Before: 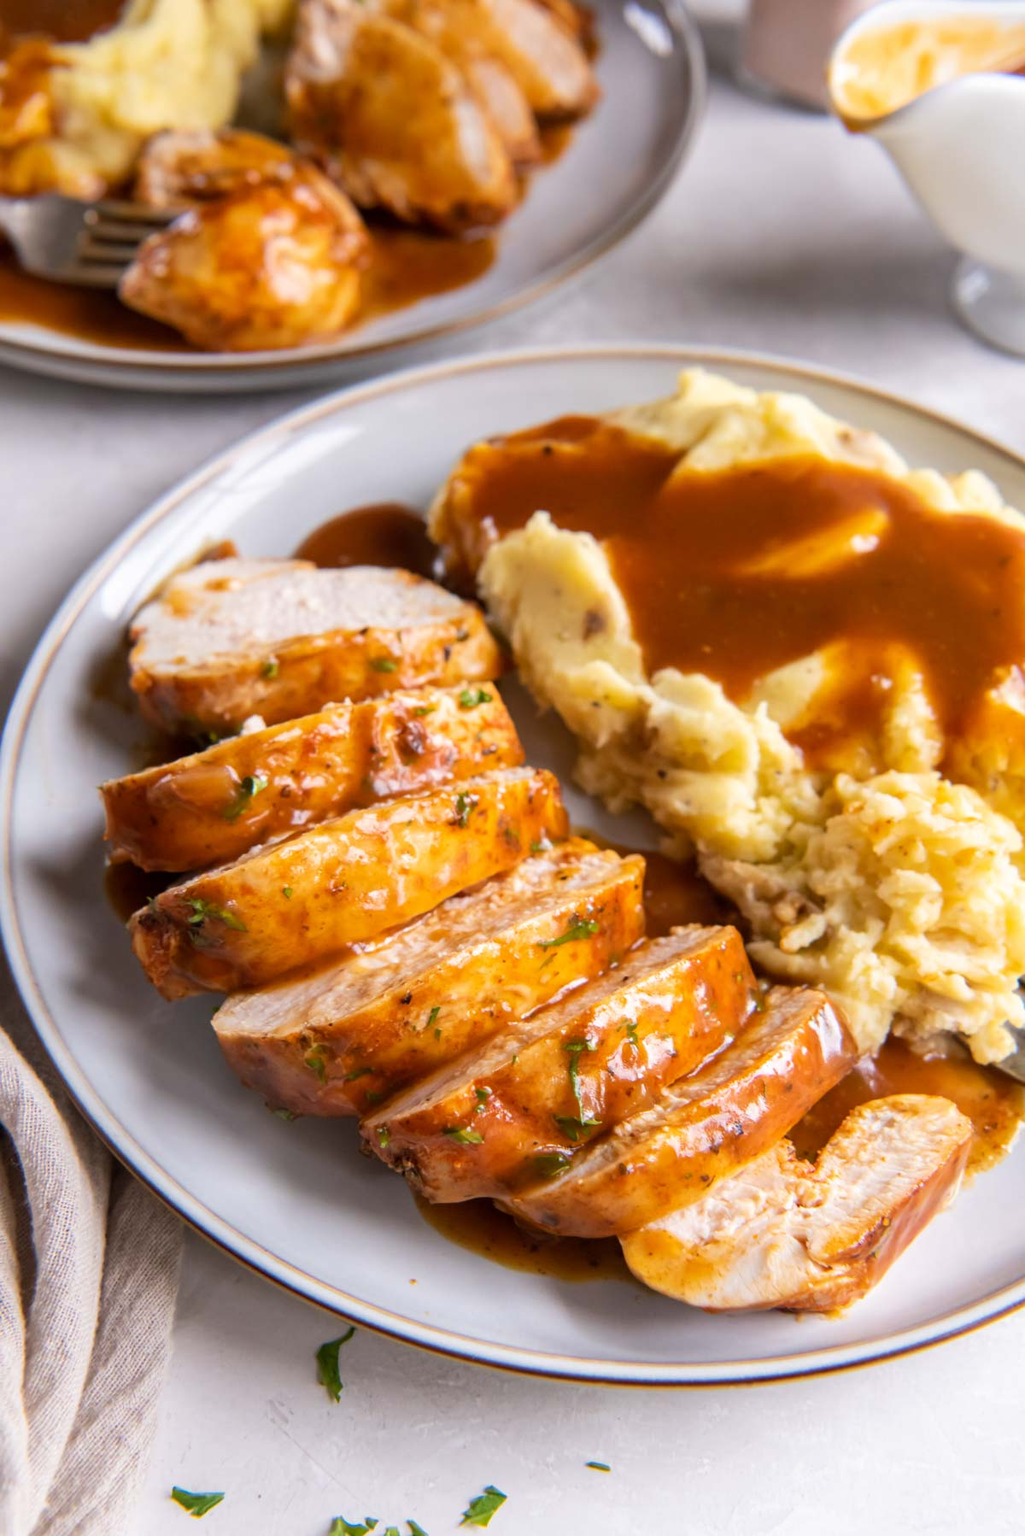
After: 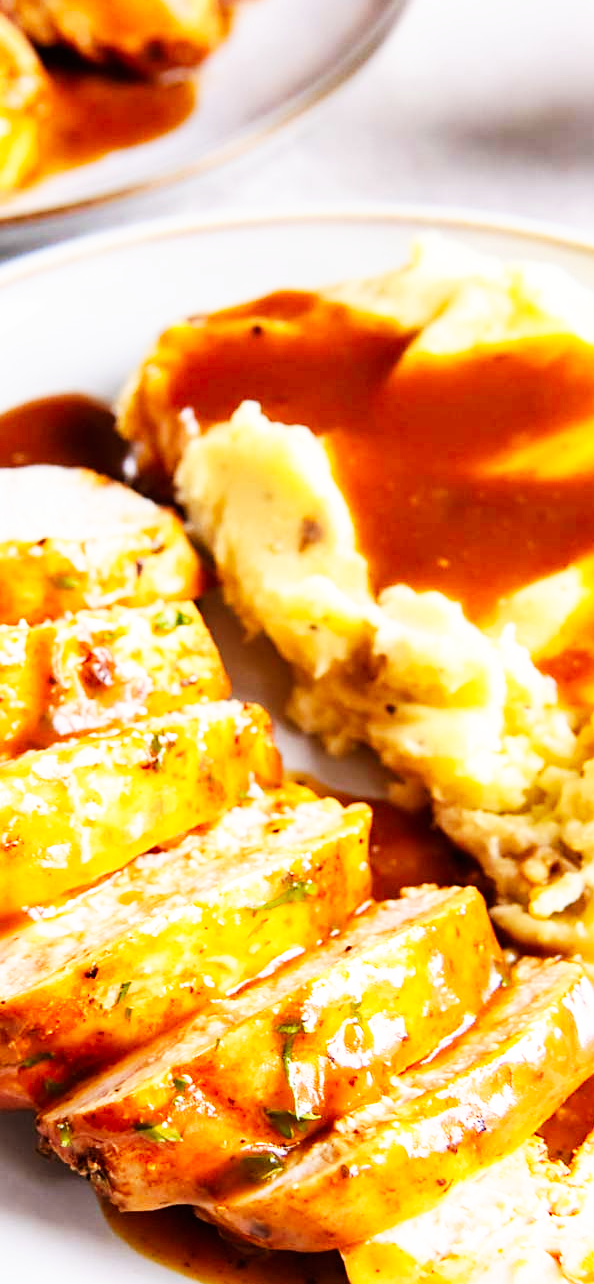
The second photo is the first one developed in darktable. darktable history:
sharpen: radius 1.864, amount 0.398, threshold 1.271
base curve: curves: ch0 [(0, 0) (0.007, 0.004) (0.027, 0.03) (0.046, 0.07) (0.207, 0.54) (0.442, 0.872) (0.673, 0.972) (1, 1)], preserve colors none
crop: left 32.075%, top 10.976%, right 18.355%, bottom 17.596%
